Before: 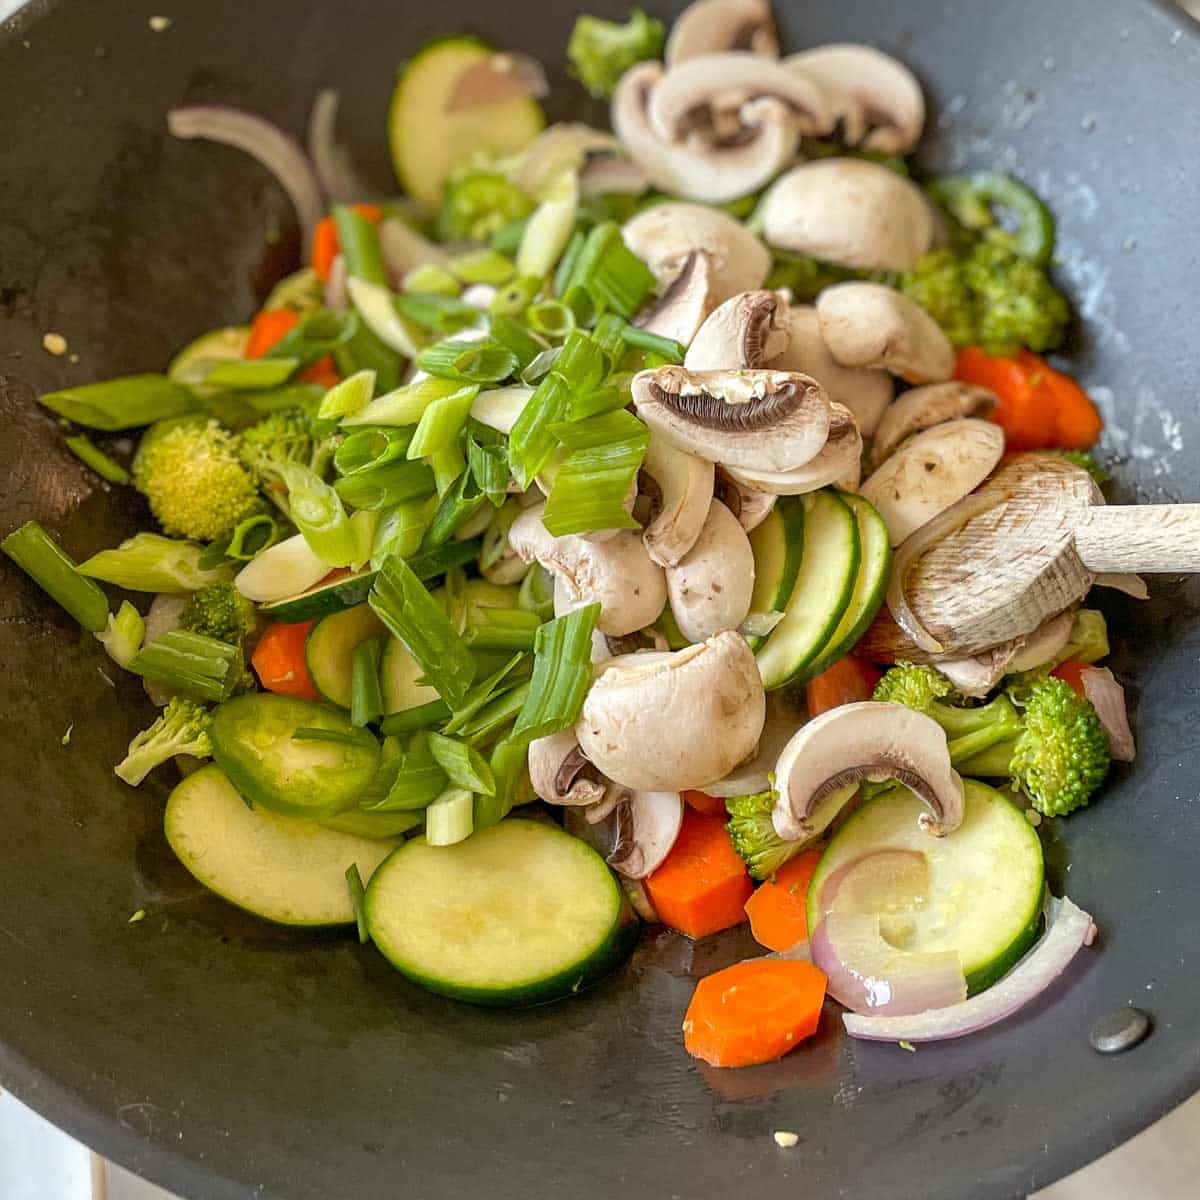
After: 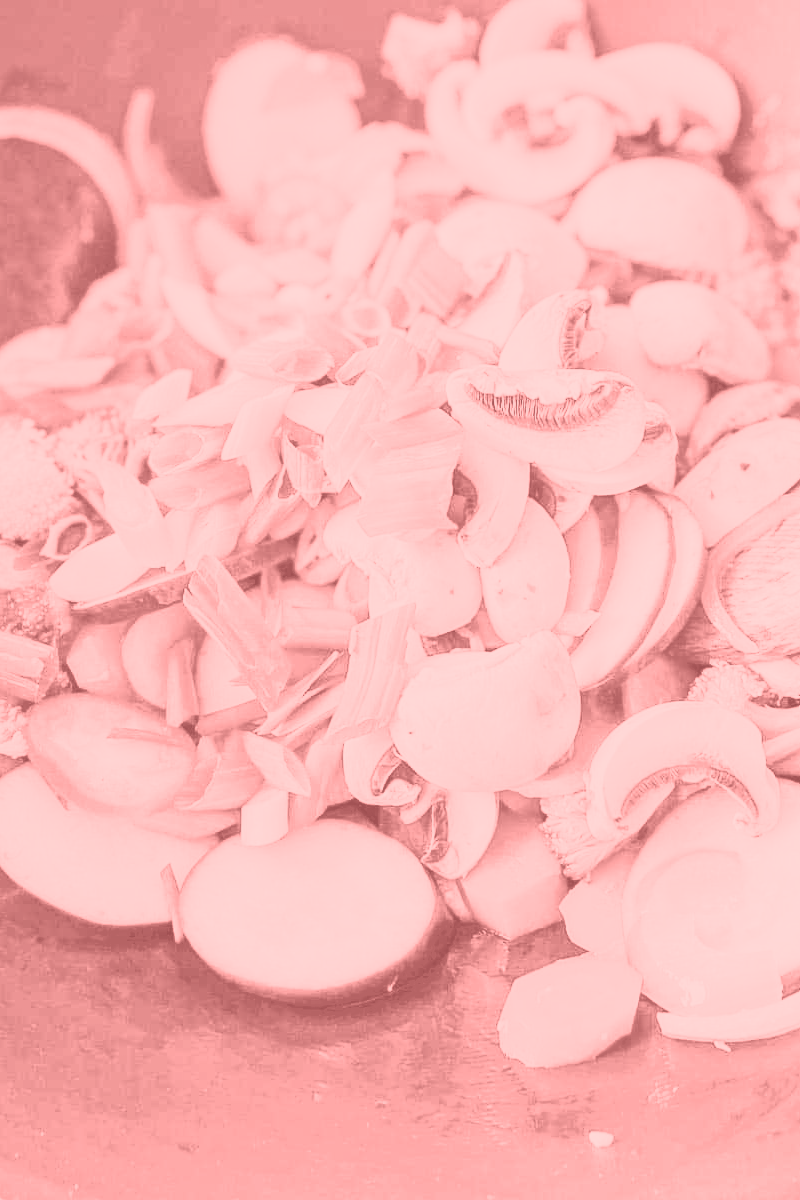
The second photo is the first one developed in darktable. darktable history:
base curve: curves: ch0 [(0, 0) (0.005, 0.002) (0.193, 0.295) (0.399, 0.664) (0.75, 0.928) (1, 1)]
tone curve: curves: ch0 [(0, 0) (0.003, 0.055) (0.011, 0.111) (0.025, 0.126) (0.044, 0.169) (0.069, 0.215) (0.1, 0.199) (0.136, 0.207) (0.177, 0.259) (0.224, 0.327) (0.277, 0.361) (0.335, 0.431) (0.399, 0.501) (0.468, 0.589) (0.543, 0.683) (0.623, 0.73) (0.709, 0.796) (0.801, 0.863) (0.898, 0.921) (1, 1)], preserve colors none
colorize: saturation 51%, source mix 50.67%, lightness 50.67%
exposure: black level correction 0, exposure 1.1 EV, compensate highlight preservation false
crop and rotate: left 15.446%, right 17.836%
